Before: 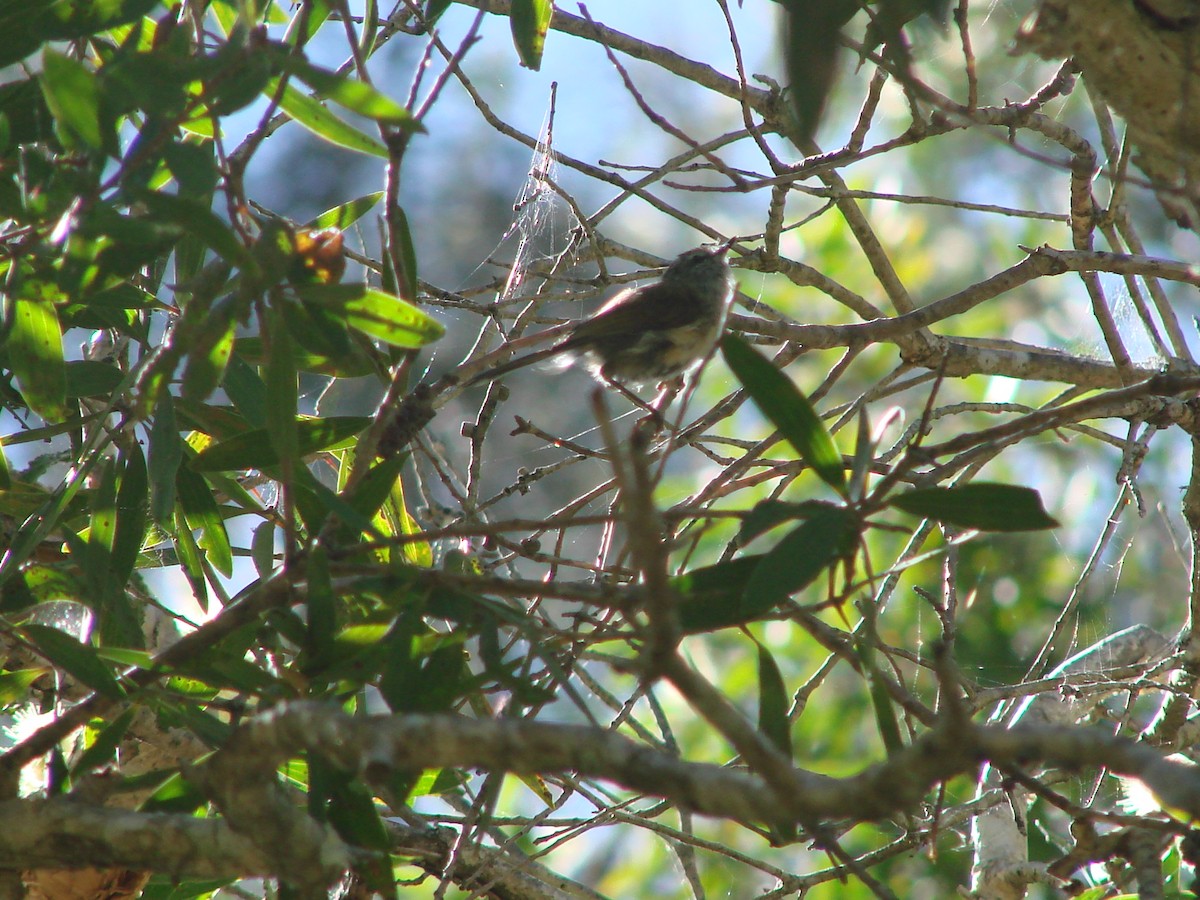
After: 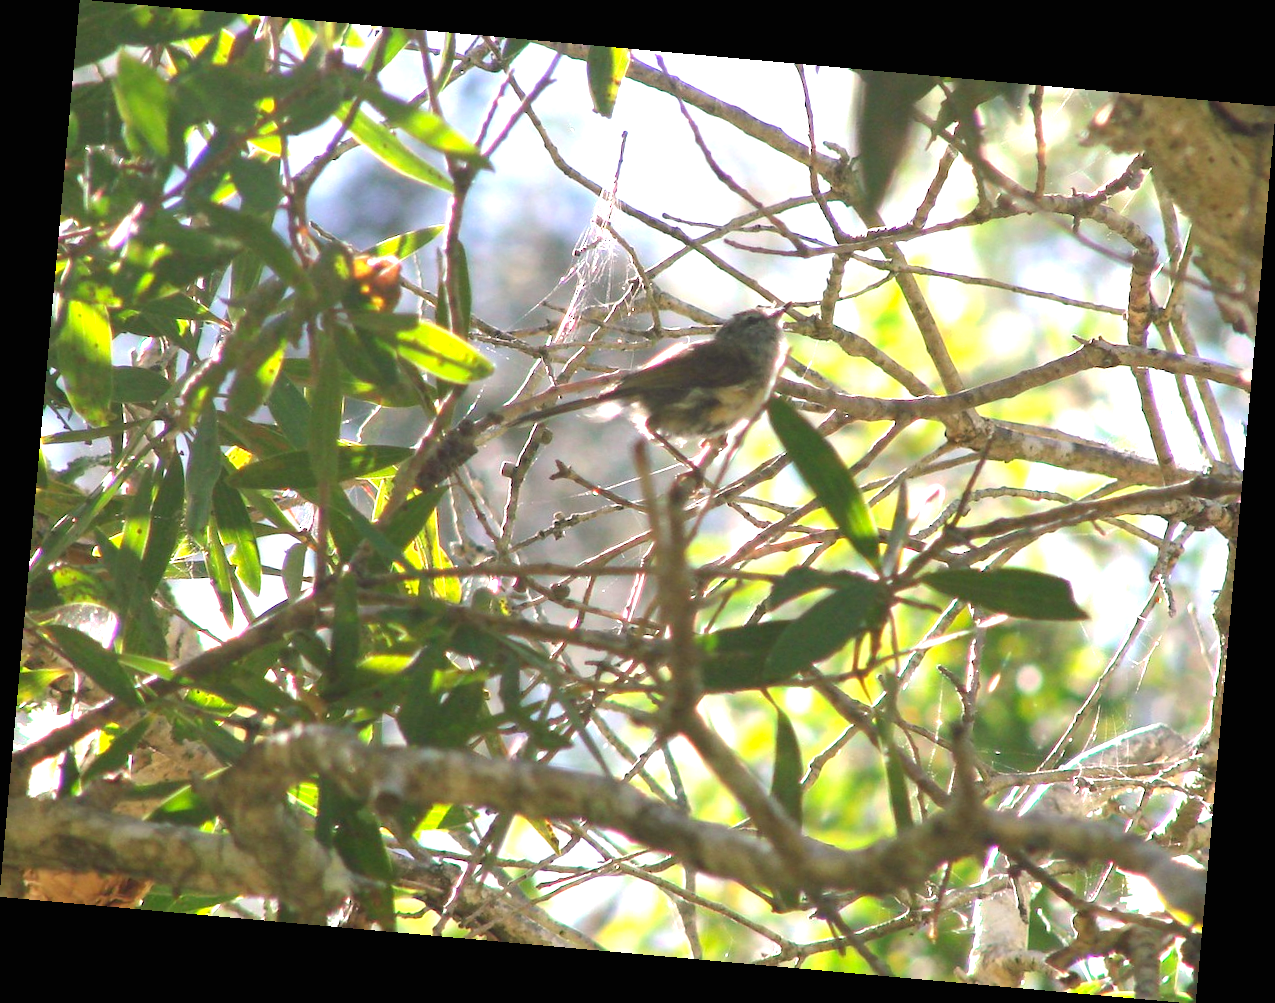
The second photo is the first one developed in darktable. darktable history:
exposure: black level correction 0, exposure 1.2 EV, compensate exposure bias true, compensate highlight preservation false
color correction: highlights a* 7.34, highlights b* 4.37
rotate and perspective: rotation 5.12°, automatic cropping off
